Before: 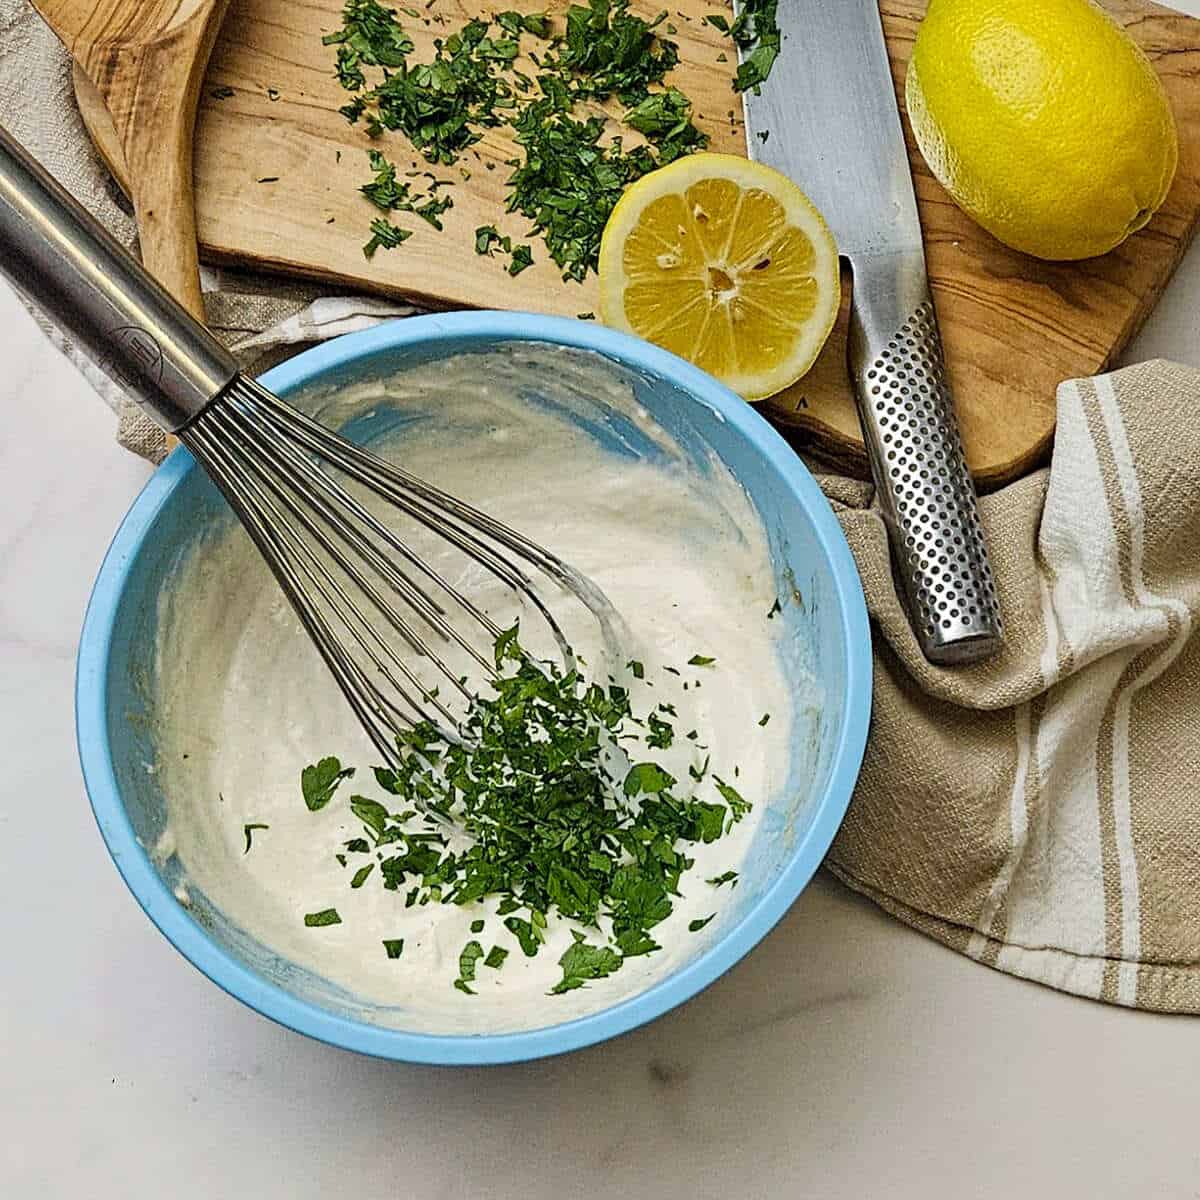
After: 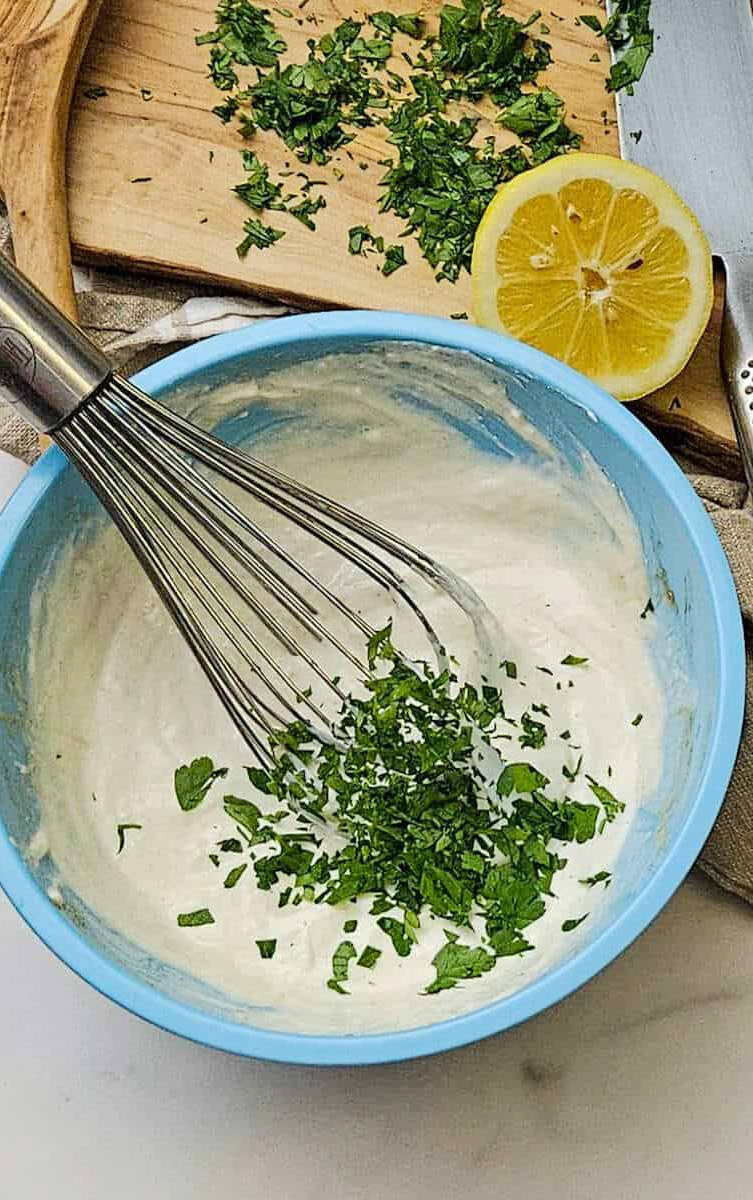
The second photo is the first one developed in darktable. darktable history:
crop: left 10.644%, right 26.528%
base curve: curves: ch0 [(0, 0) (0.262, 0.32) (0.722, 0.705) (1, 1)]
